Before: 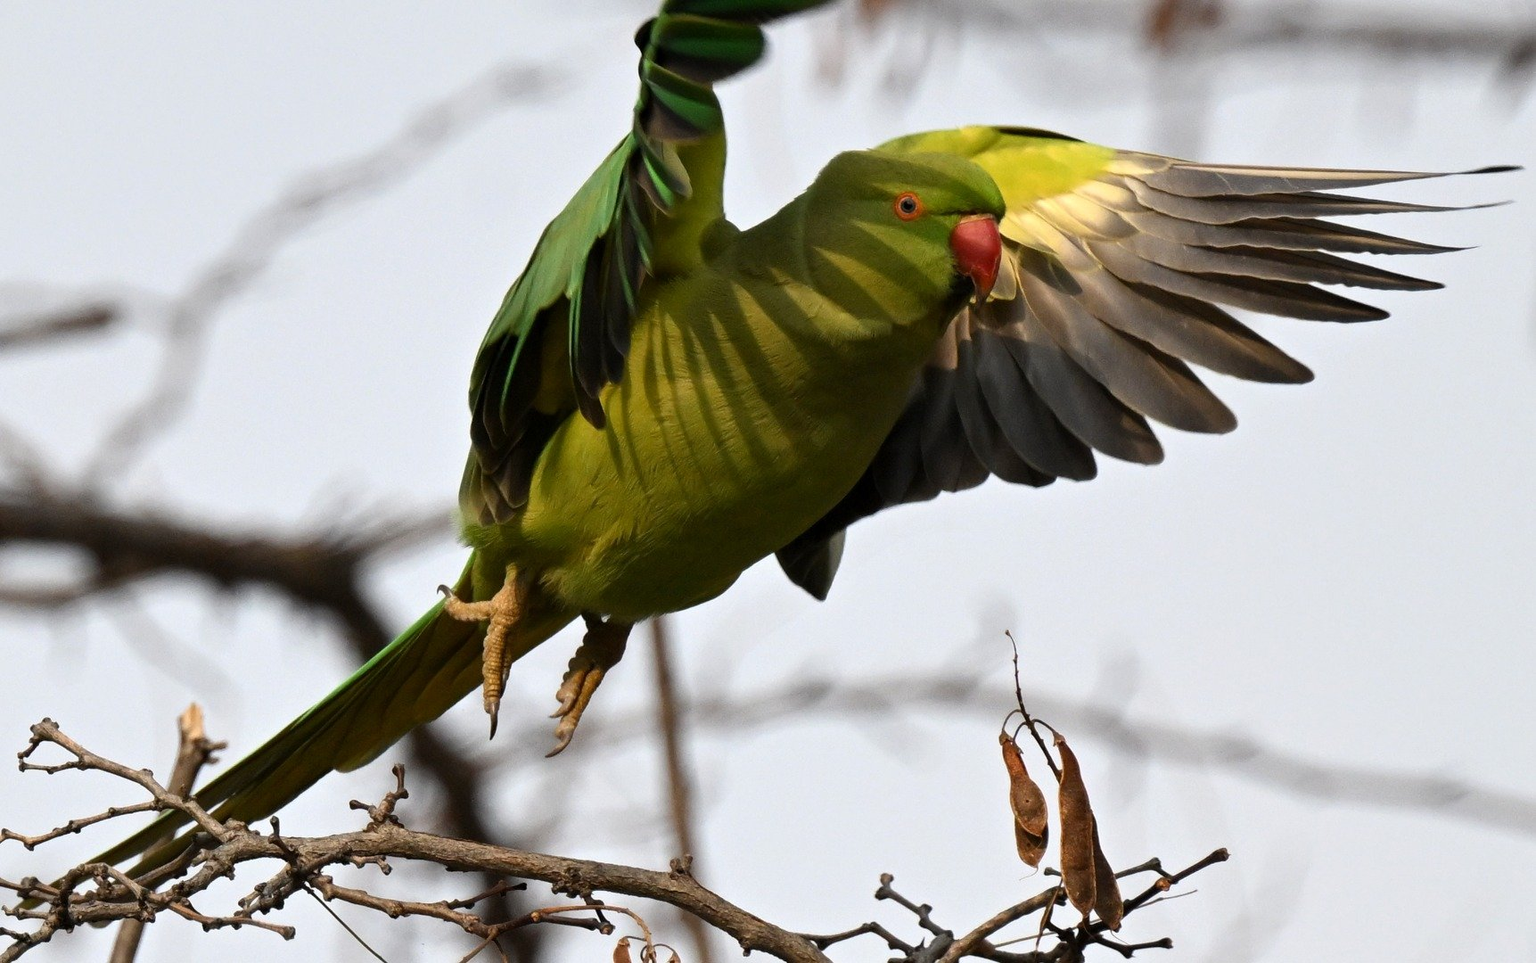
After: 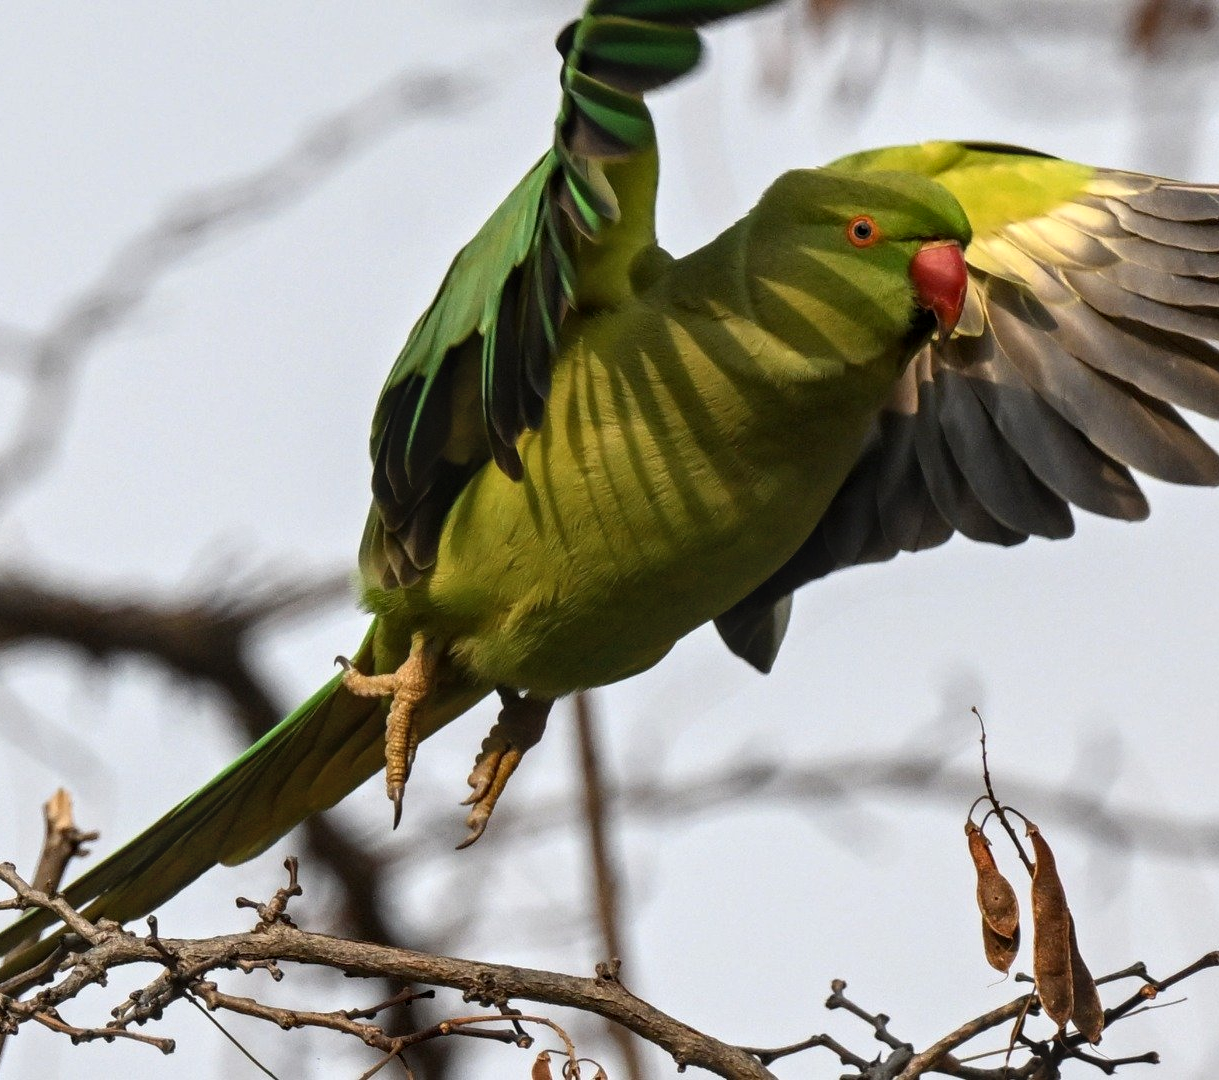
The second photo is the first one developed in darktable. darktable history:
local contrast: on, module defaults
crop and rotate: left 9.061%, right 20.142%
tone equalizer: on, module defaults
